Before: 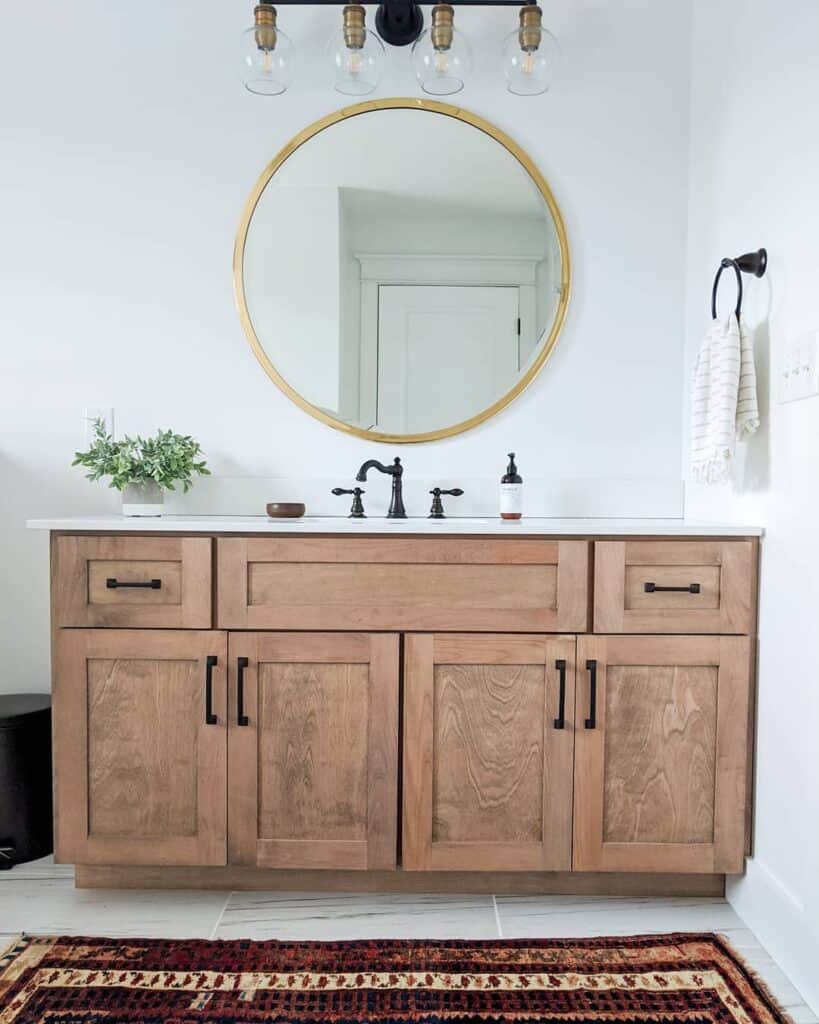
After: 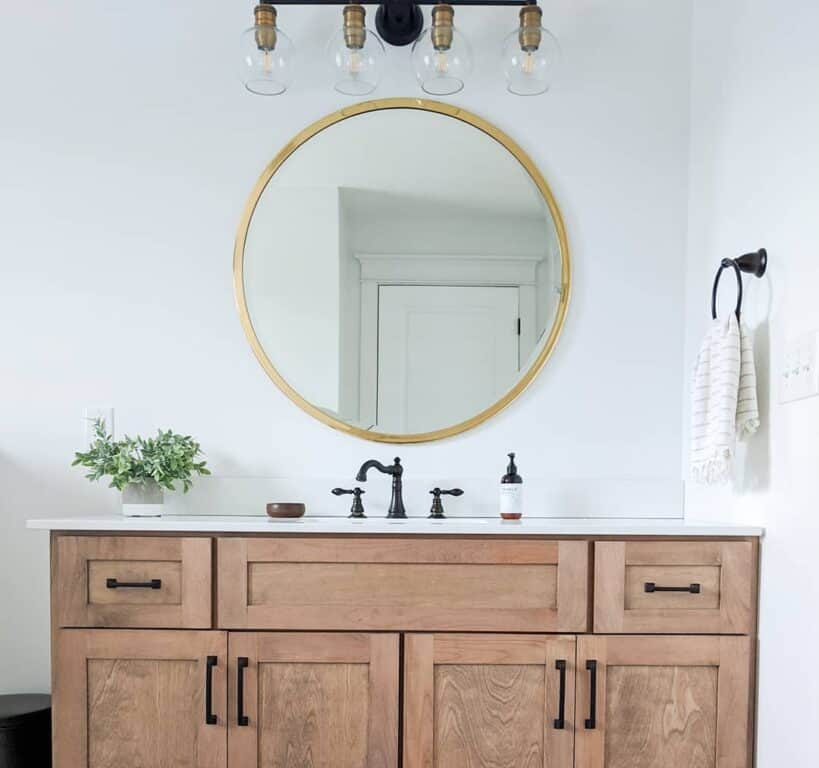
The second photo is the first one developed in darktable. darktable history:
crop: bottom 24.98%
